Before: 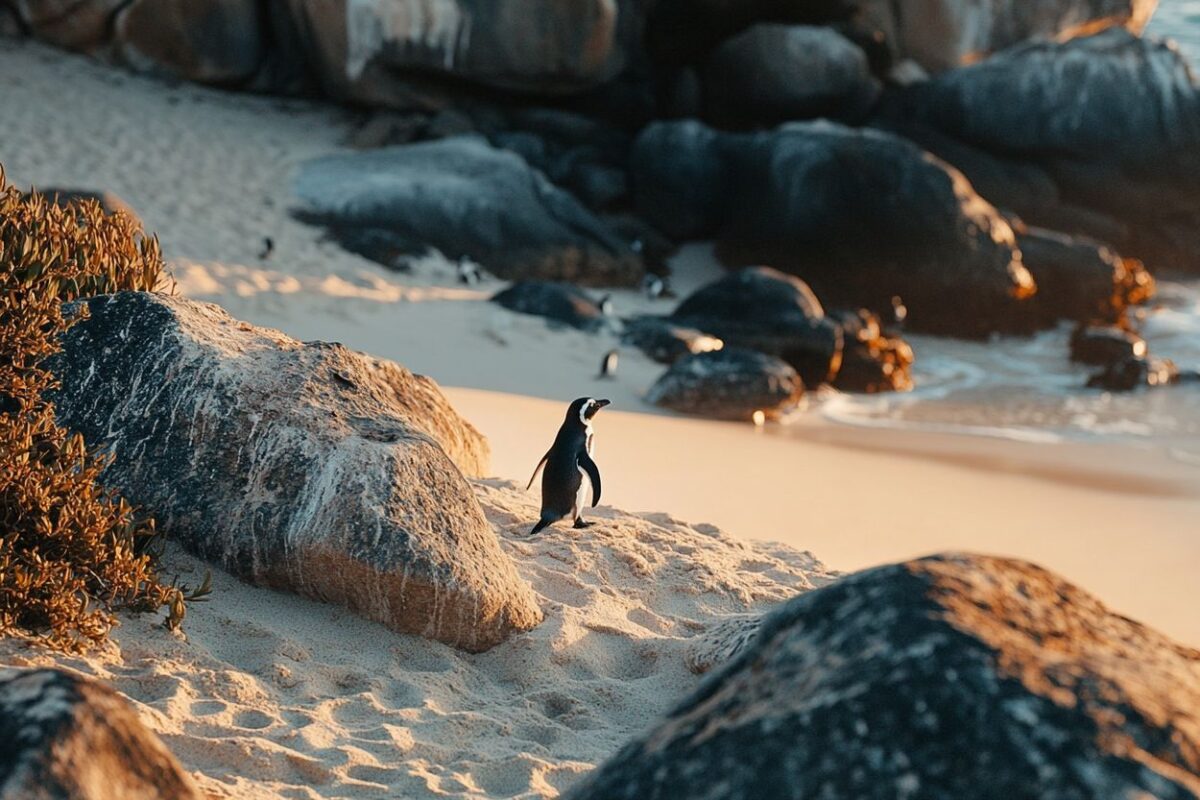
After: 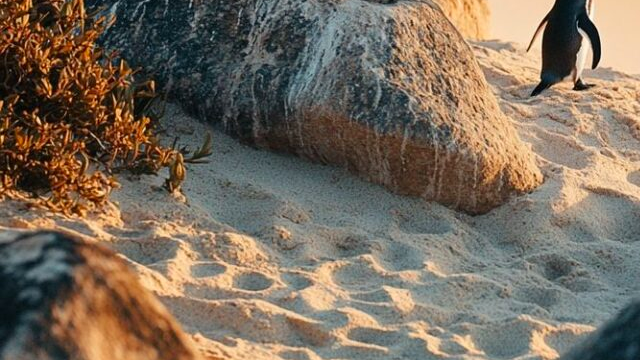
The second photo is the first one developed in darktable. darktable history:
contrast brightness saturation: contrast 0.04, saturation 0.07
color zones: curves: ch1 [(0, 0.523) (0.143, 0.545) (0.286, 0.52) (0.429, 0.506) (0.571, 0.503) (0.714, 0.503) (0.857, 0.508) (1, 0.523)]
crop and rotate: top 54.778%, right 46.61%, bottom 0.159%
